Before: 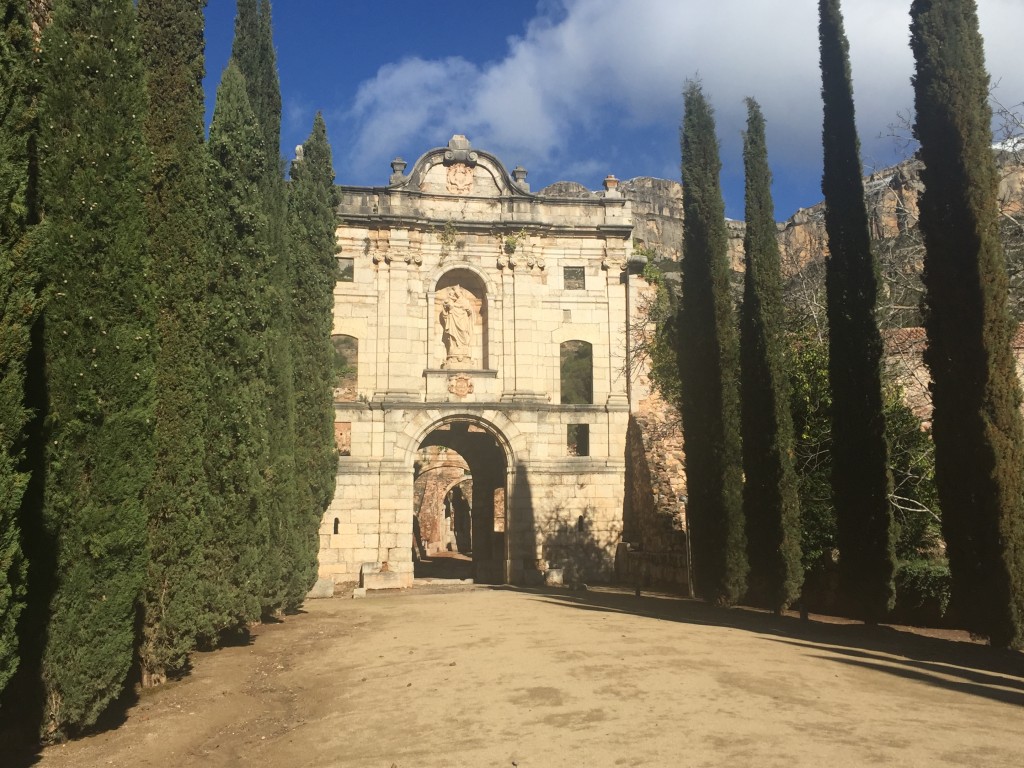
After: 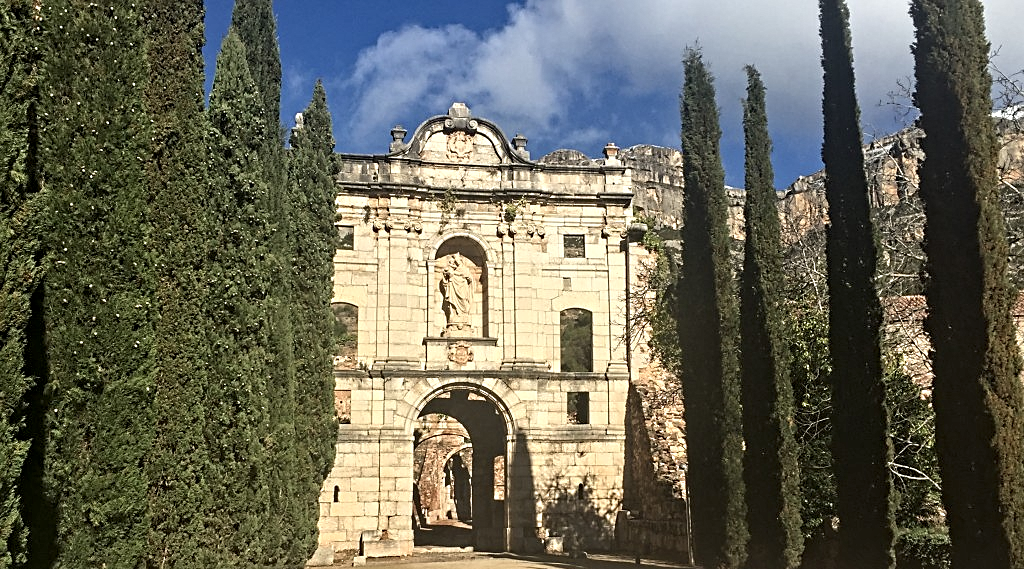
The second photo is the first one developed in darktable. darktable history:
sharpen: radius 1.841, amount 0.391, threshold 1.695
contrast equalizer: y [[0.5, 0.542, 0.583, 0.625, 0.667, 0.708], [0.5 ×6], [0.5 ×6], [0 ×6], [0 ×6]]
crop: top 4.212%, bottom 21.584%
